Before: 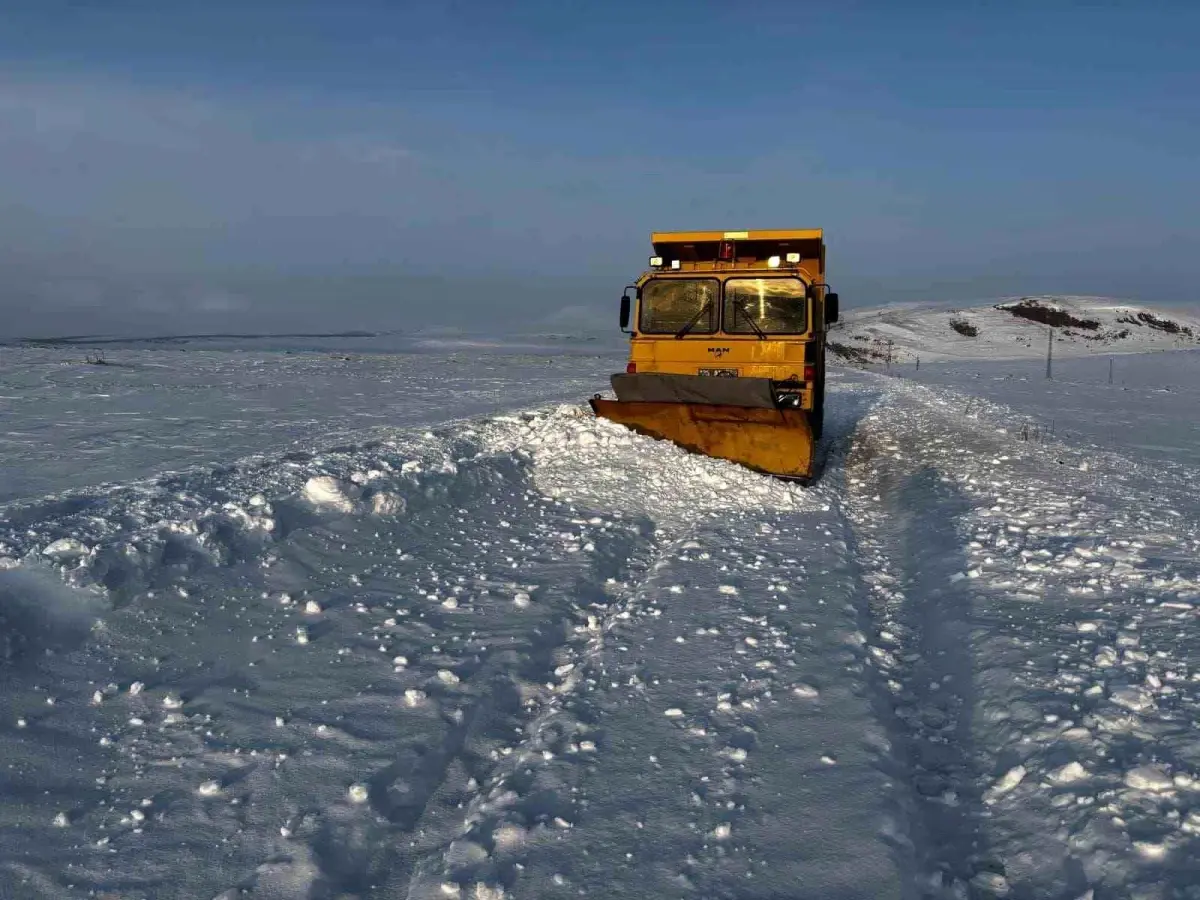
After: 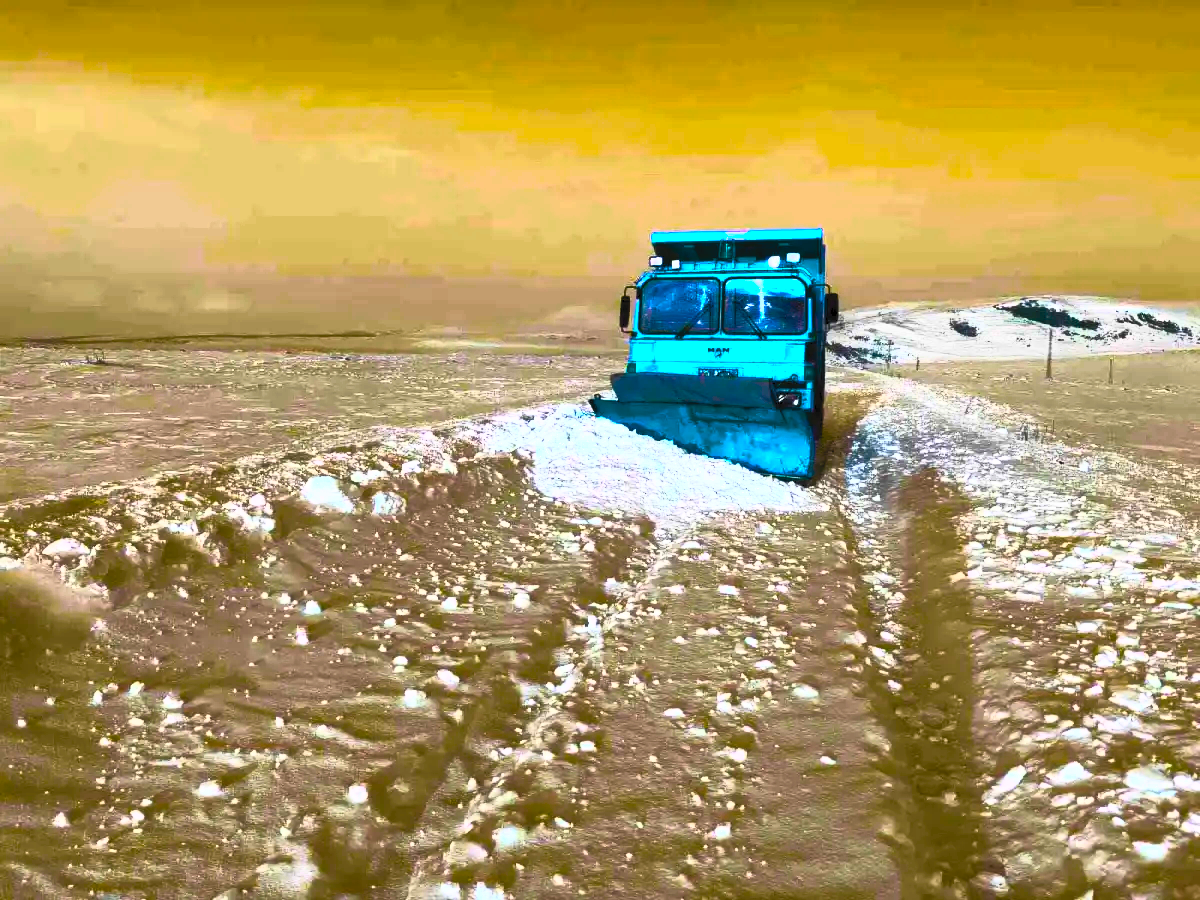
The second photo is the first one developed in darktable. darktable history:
contrast brightness saturation: contrast 1, brightness 1, saturation 1
color balance rgb: hue shift 180°, global vibrance 50%, contrast 0.32%
